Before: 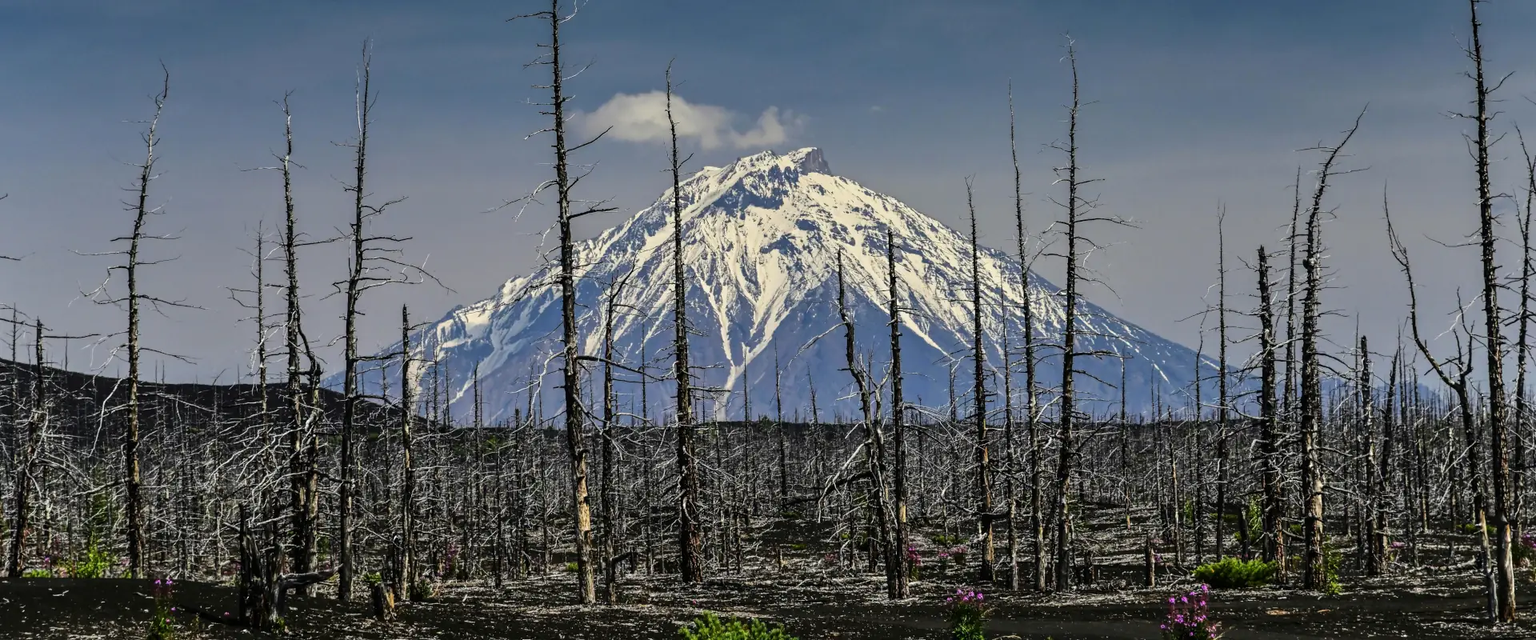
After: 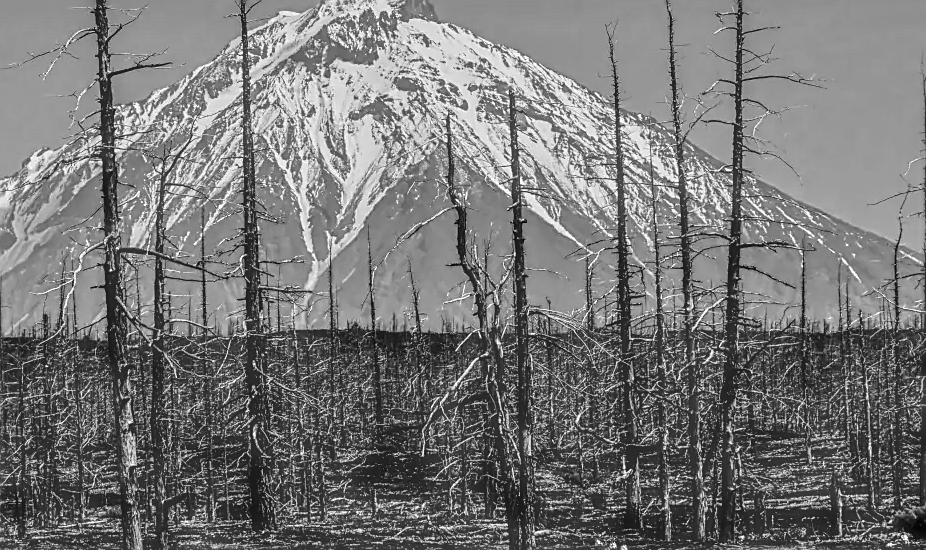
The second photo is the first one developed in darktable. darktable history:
local contrast: on, module defaults
color zones: curves: ch0 [(0, 0.613) (0.01, 0.613) (0.245, 0.448) (0.498, 0.529) (0.642, 0.665) (0.879, 0.777) (0.99, 0.613)]; ch1 [(0, 0) (0.143, 0) (0.286, 0) (0.429, 0) (0.571, 0) (0.714, 0) (0.857, 0)]
crop: left 31.337%, top 24.686%, right 20.419%, bottom 6.507%
haze removal: strength -0.109, compatibility mode true, adaptive false
sharpen: on, module defaults
